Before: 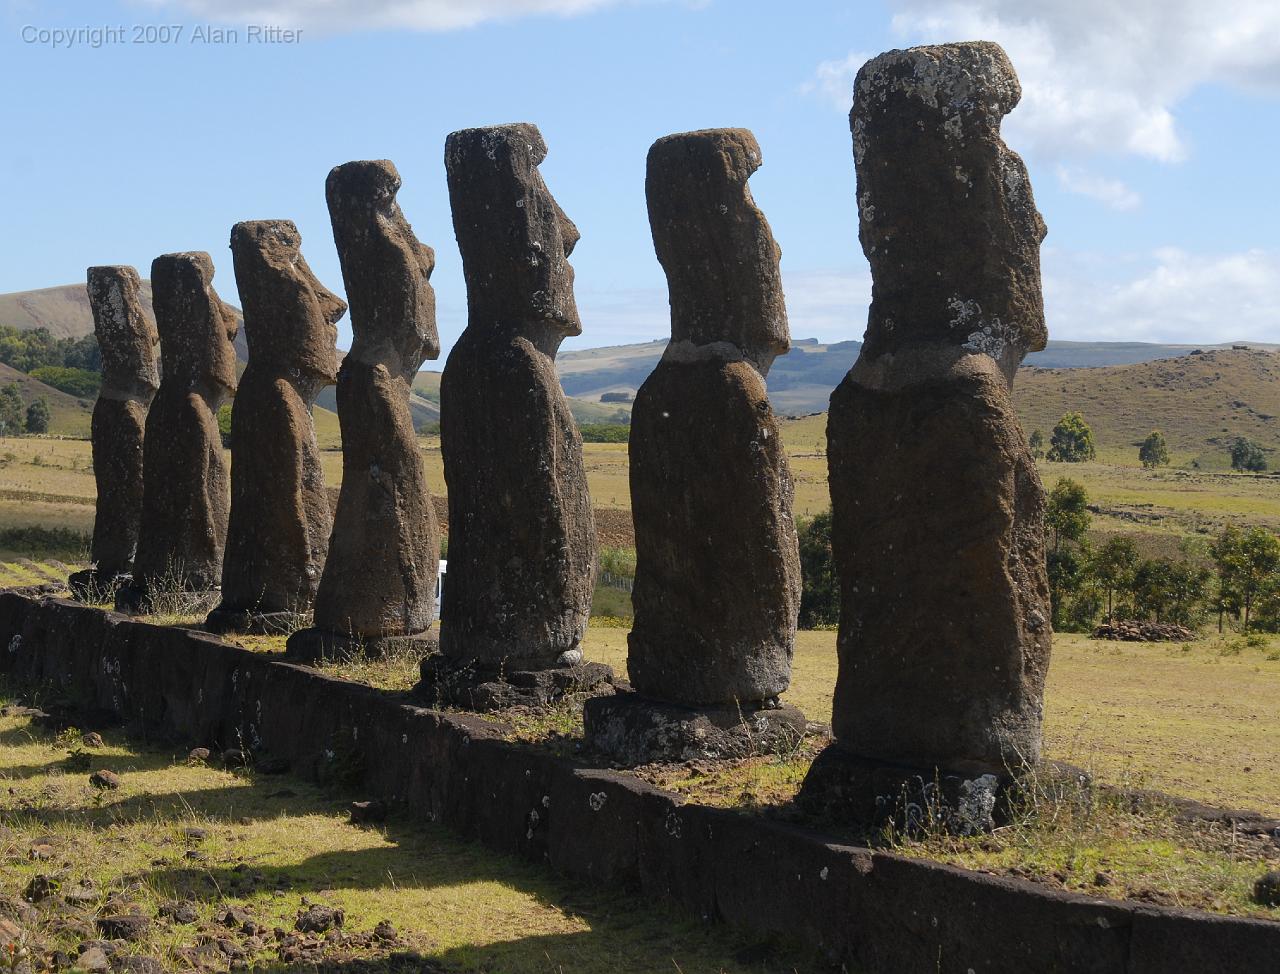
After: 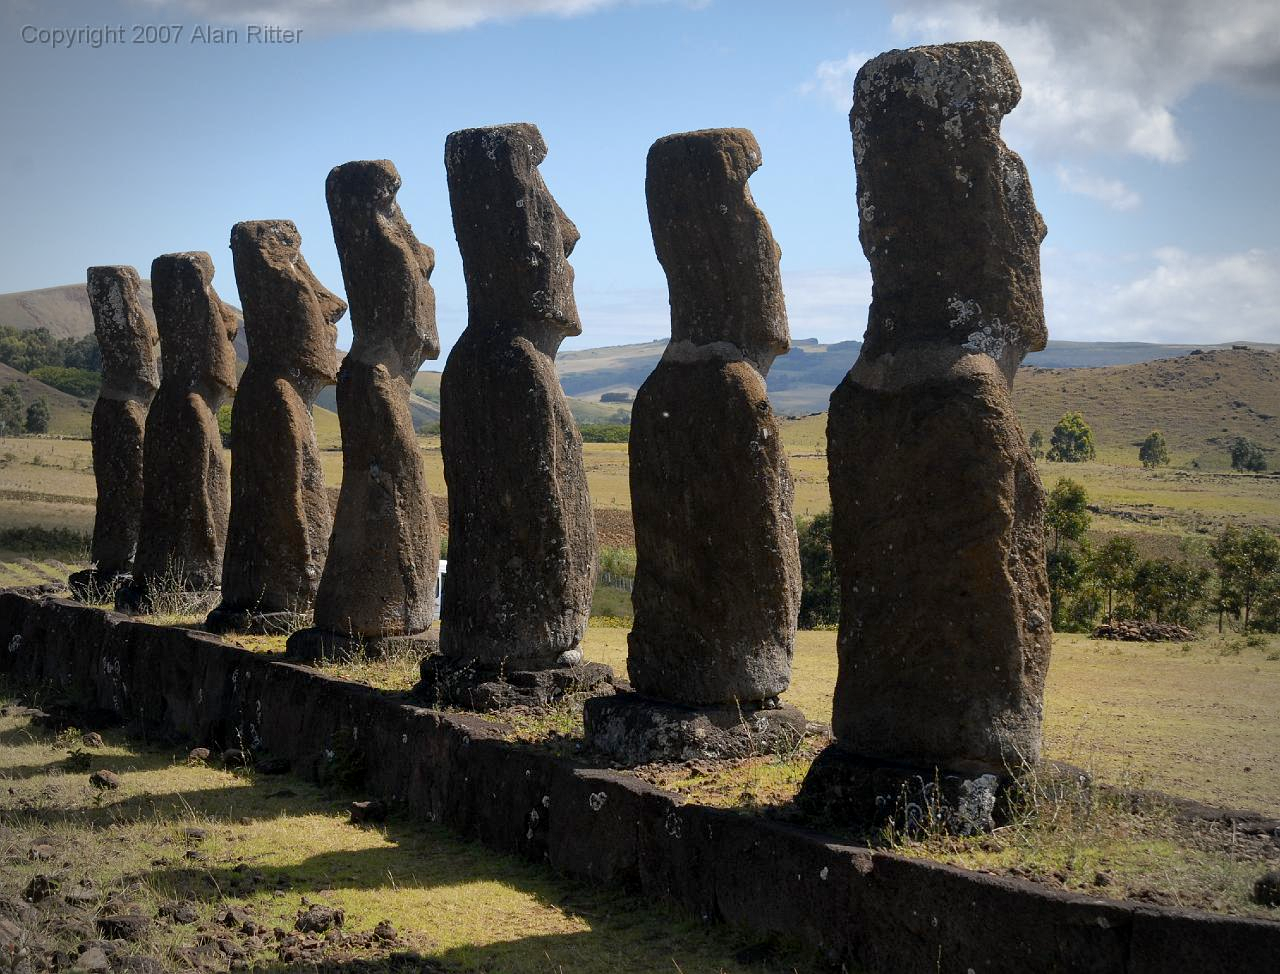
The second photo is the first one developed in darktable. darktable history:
exposure: black level correction 0.005, exposure 0.014 EV, compensate highlight preservation false
vignetting: fall-off start 74.49%, fall-off radius 65.9%, brightness -0.628, saturation -0.68
shadows and highlights: radius 108.52, shadows 23.73, highlights -59.32, low approximation 0.01, soften with gaussian
